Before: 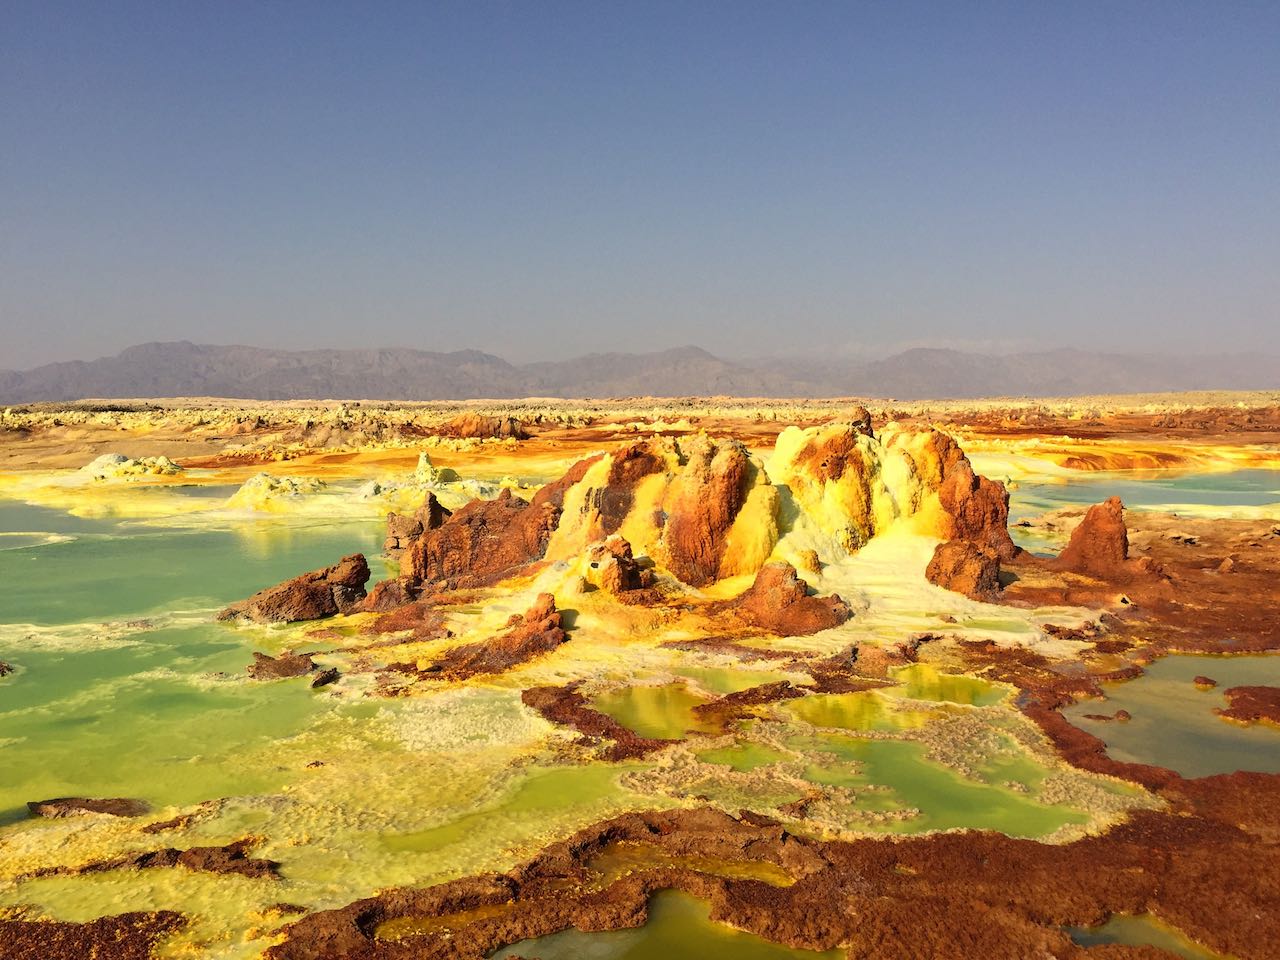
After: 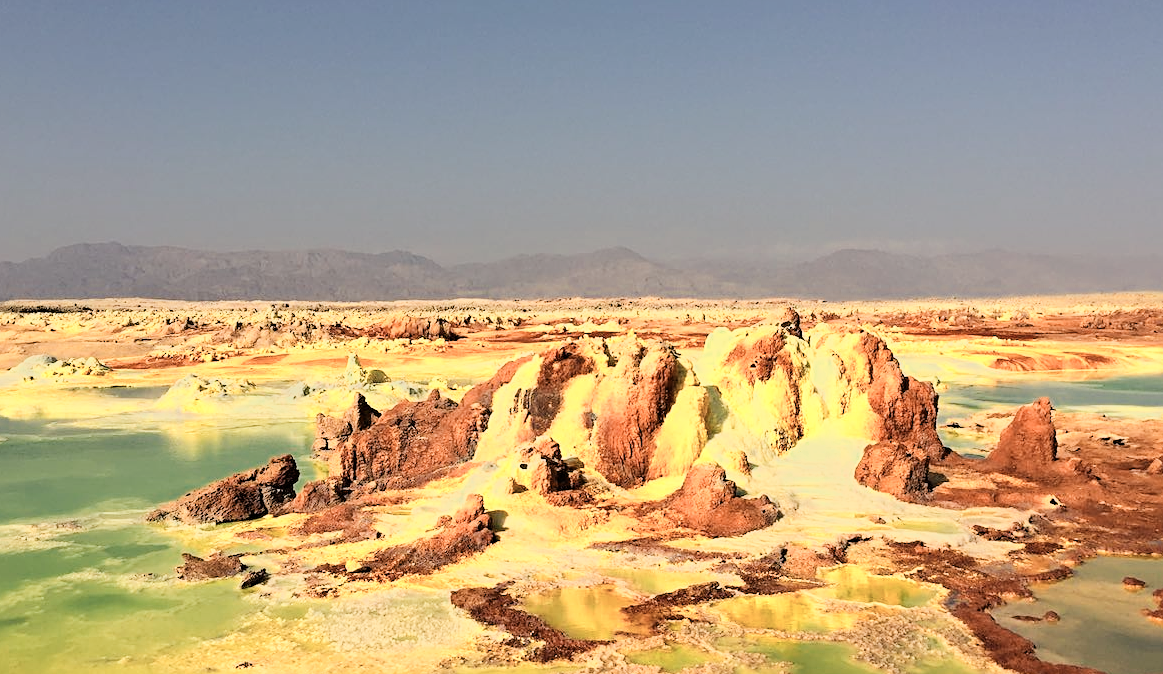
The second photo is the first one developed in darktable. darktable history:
crop: left 5.596%, top 10.314%, right 3.534%, bottom 19.395%
color zones: curves: ch0 [(0.018, 0.548) (0.224, 0.64) (0.425, 0.447) (0.675, 0.575) (0.732, 0.579)]; ch1 [(0.066, 0.487) (0.25, 0.5) (0.404, 0.43) (0.75, 0.421) (0.956, 0.421)]; ch2 [(0.044, 0.561) (0.215, 0.465) (0.399, 0.544) (0.465, 0.548) (0.614, 0.447) (0.724, 0.43) (0.882, 0.623) (0.956, 0.632)]
sharpen: on, module defaults
filmic rgb: black relative exposure -7.32 EV, white relative exposure 5.09 EV, hardness 3.2
